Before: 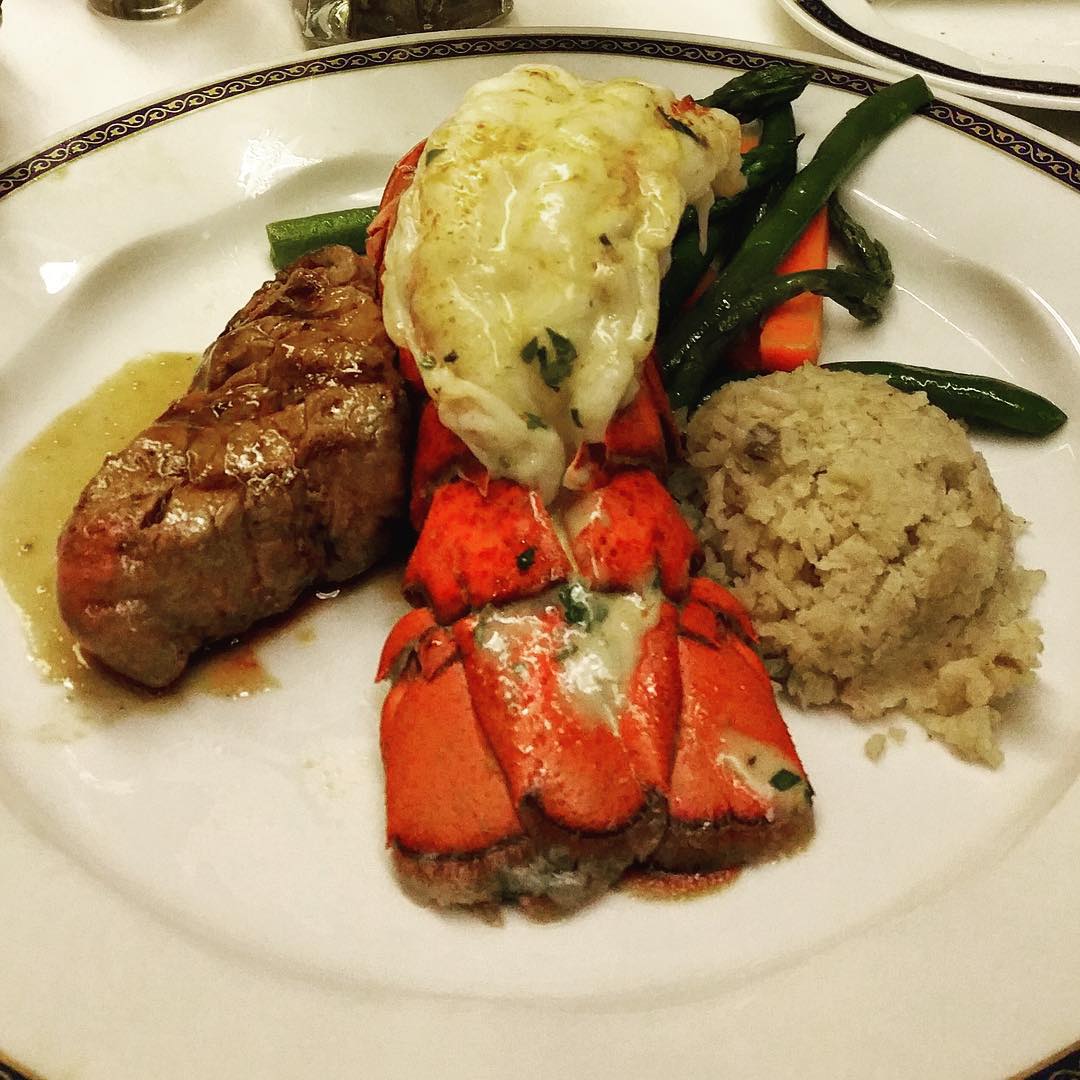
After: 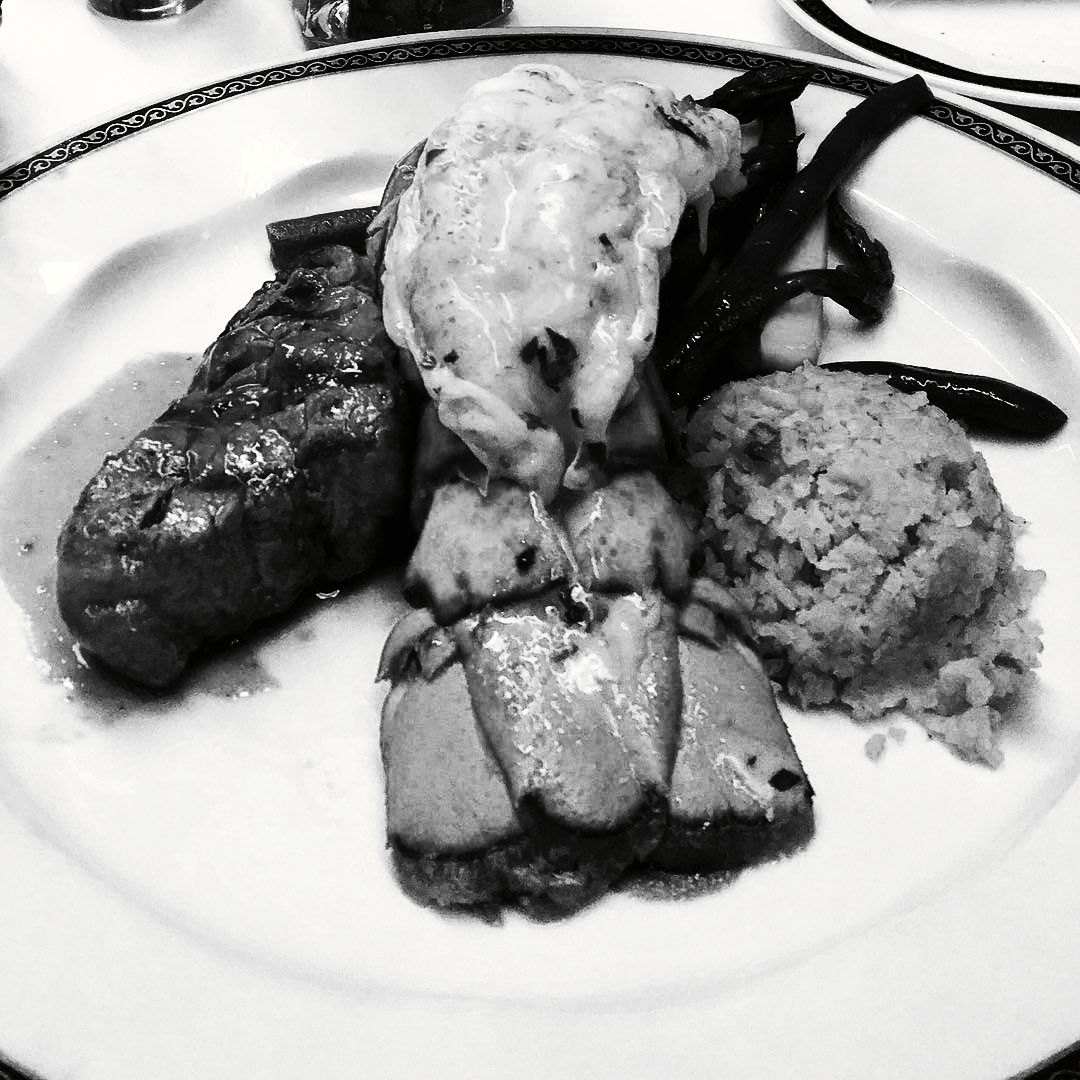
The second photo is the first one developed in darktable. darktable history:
tone curve: curves: ch0 [(0, 0) (0.003, 0.003) (0.011, 0.005) (0.025, 0.005) (0.044, 0.008) (0.069, 0.015) (0.1, 0.023) (0.136, 0.032) (0.177, 0.046) (0.224, 0.072) (0.277, 0.124) (0.335, 0.174) (0.399, 0.253) (0.468, 0.365) (0.543, 0.519) (0.623, 0.675) (0.709, 0.805) (0.801, 0.908) (0.898, 0.97) (1, 1)], preserve colors none
color look up table: target L [88.12, 88.12, 70.97, 73.44, 68.49, 68.12, 52.6, 59.92, 48.44, 45.08, 28.85, 22.62, 13.71, 200.55, 83.12, 80.97, 82.05, 82.05, 76.61, 78.79, 69.24, 73.68, 58.48, 46.43, 56.12, 21.24, 91.64, 84.56, 87.41, 80.24, 86.7, 75.88, 62.97, 67, 55.54, 56.78, 39.07, 43.59, 13.23, 6.319, 2.742, 100, 78.79, 84.2, 76.37, 62.46, 56.62, 49.83, 25.32], target a [-0.002, -0.002, 0.001 ×8, 0 ×4, -0.003, -0.003, 0, 0, 0.001, 0, 0.001 ×6, -0.1, -0.001, -0.003, -0.001, -0.003, 0, 0.001 ×6, -0.132, 0, -0.23, -1.004, 0, 0, 0.001 ×4, 0], target b [0.025, 0.025, -0.005, -0.005, -0.008, -0.008, -0.008, -0.005, -0.008, -0.007, -0.004, 0, -0.003, 0, 0.026, 0.026, 0.002, 0.002, -0.005, 0.003, -0.004, -0.005, -0.009, -0.006, -0.008, -0.004, 1.238, 0.003, 0.026, 0.003, 0.026, 0.002, -0.005, -0.005, -0.008, -0.009, -0.006, -0.008, 1.683, -0.001, 2.836, 13.22, 0.003, 0.002, -0.005, -0.005, -0.01, -0.008, -0.004], num patches 49
